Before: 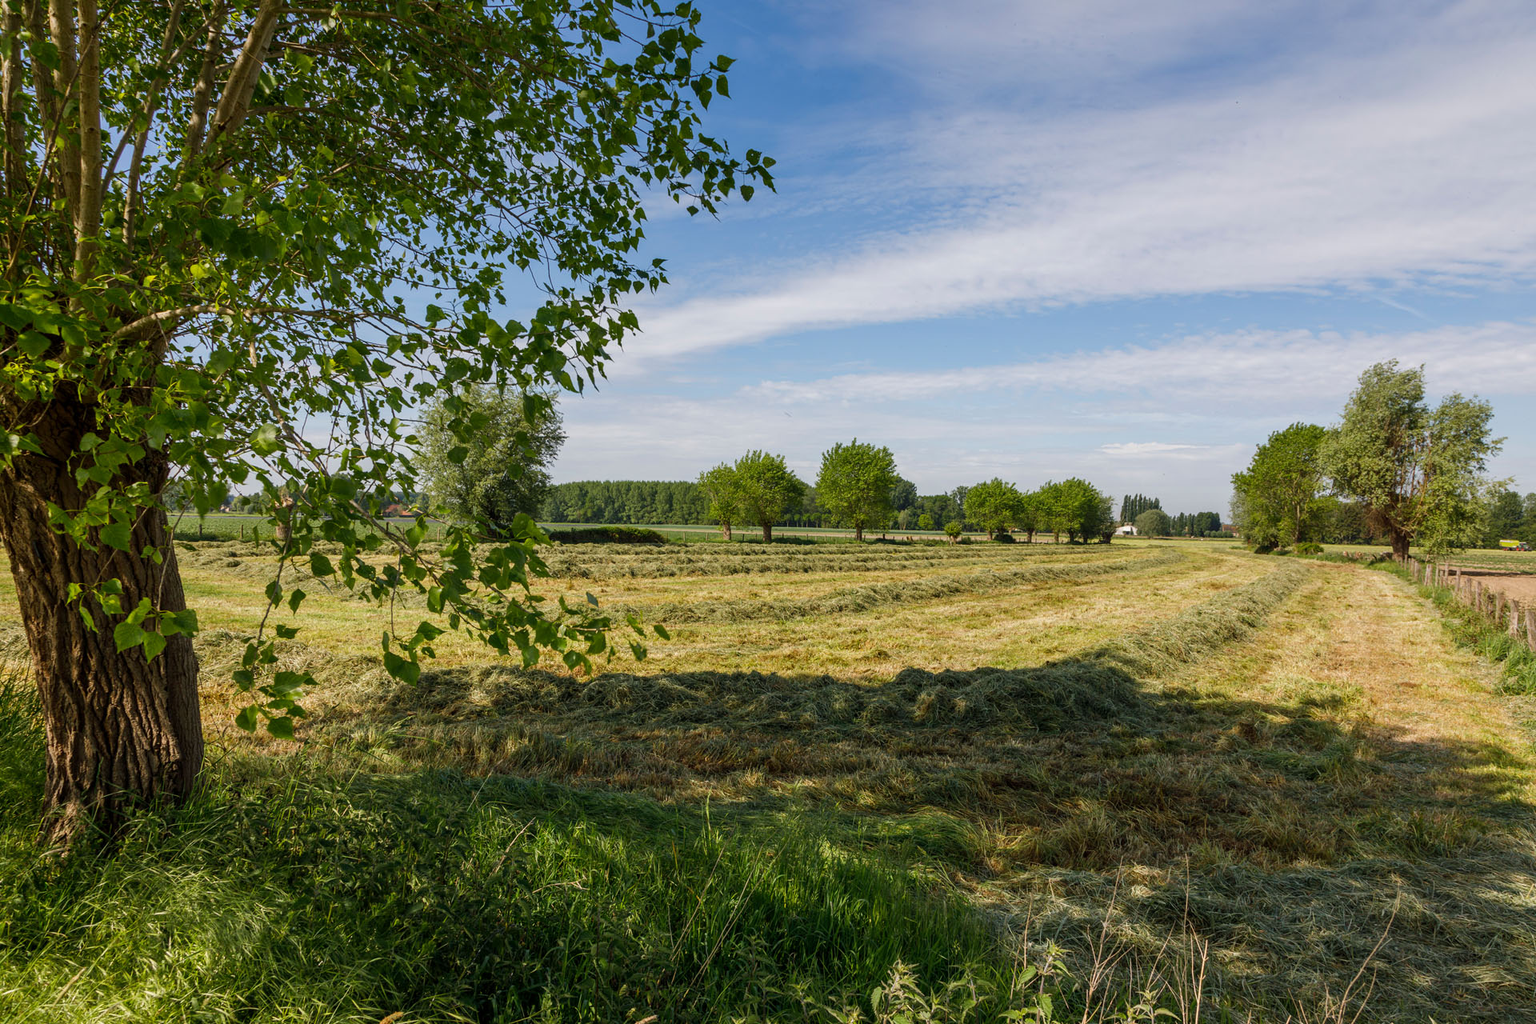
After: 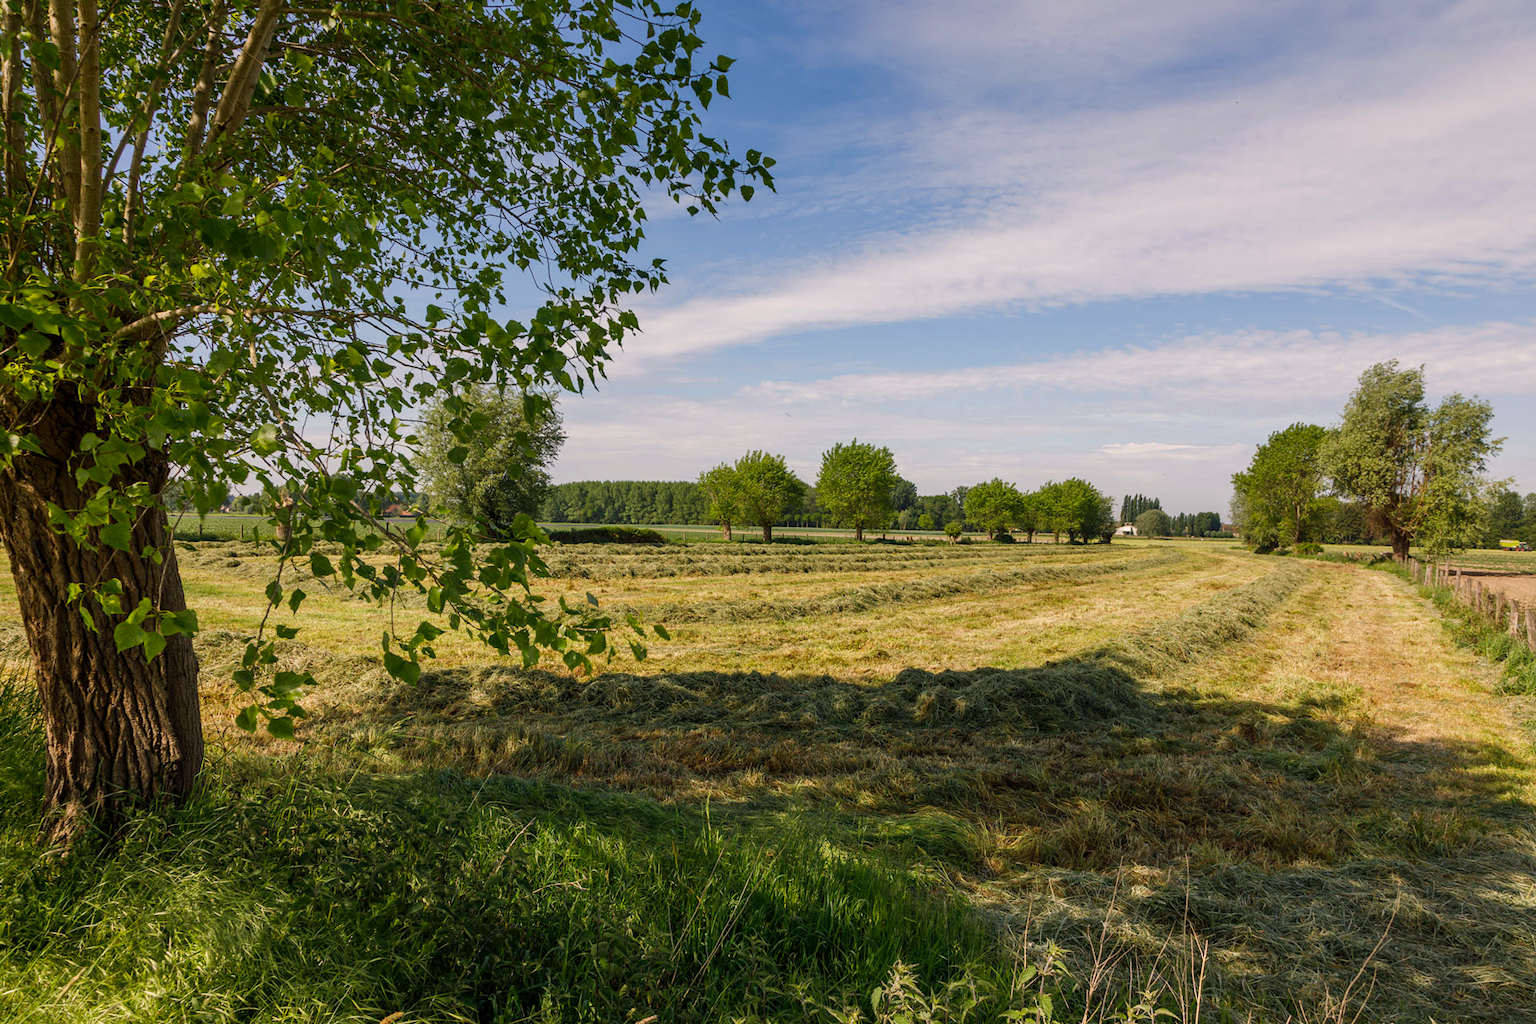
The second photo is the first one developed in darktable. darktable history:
color correction: highlights a* 3.88, highlights b* 5.08
